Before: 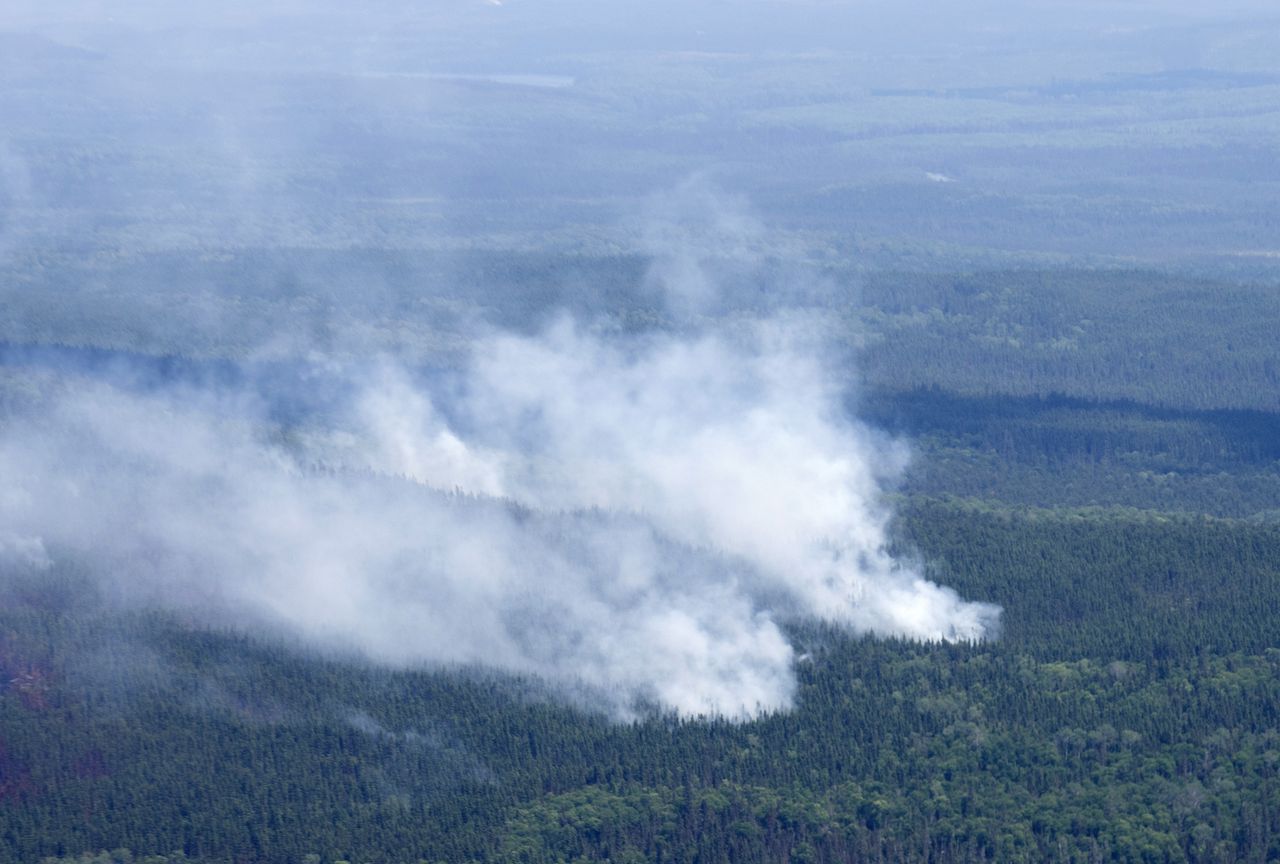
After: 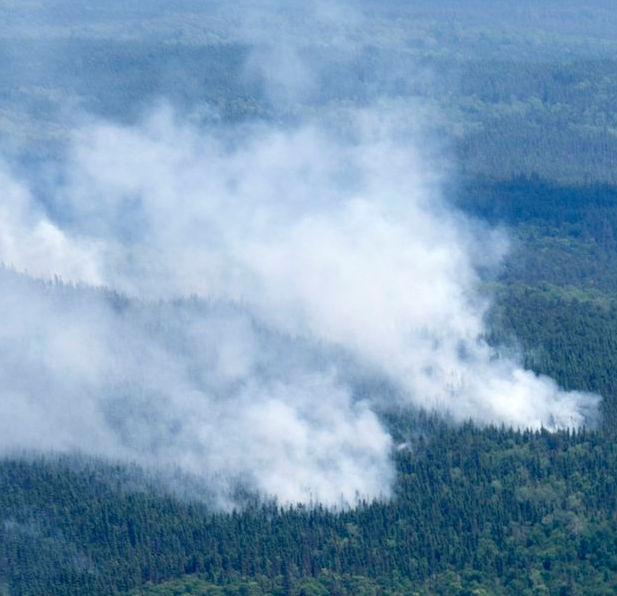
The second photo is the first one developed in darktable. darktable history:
crop: left 31.367%, top 24.463%, right 20.41%, bottom 6.55%
